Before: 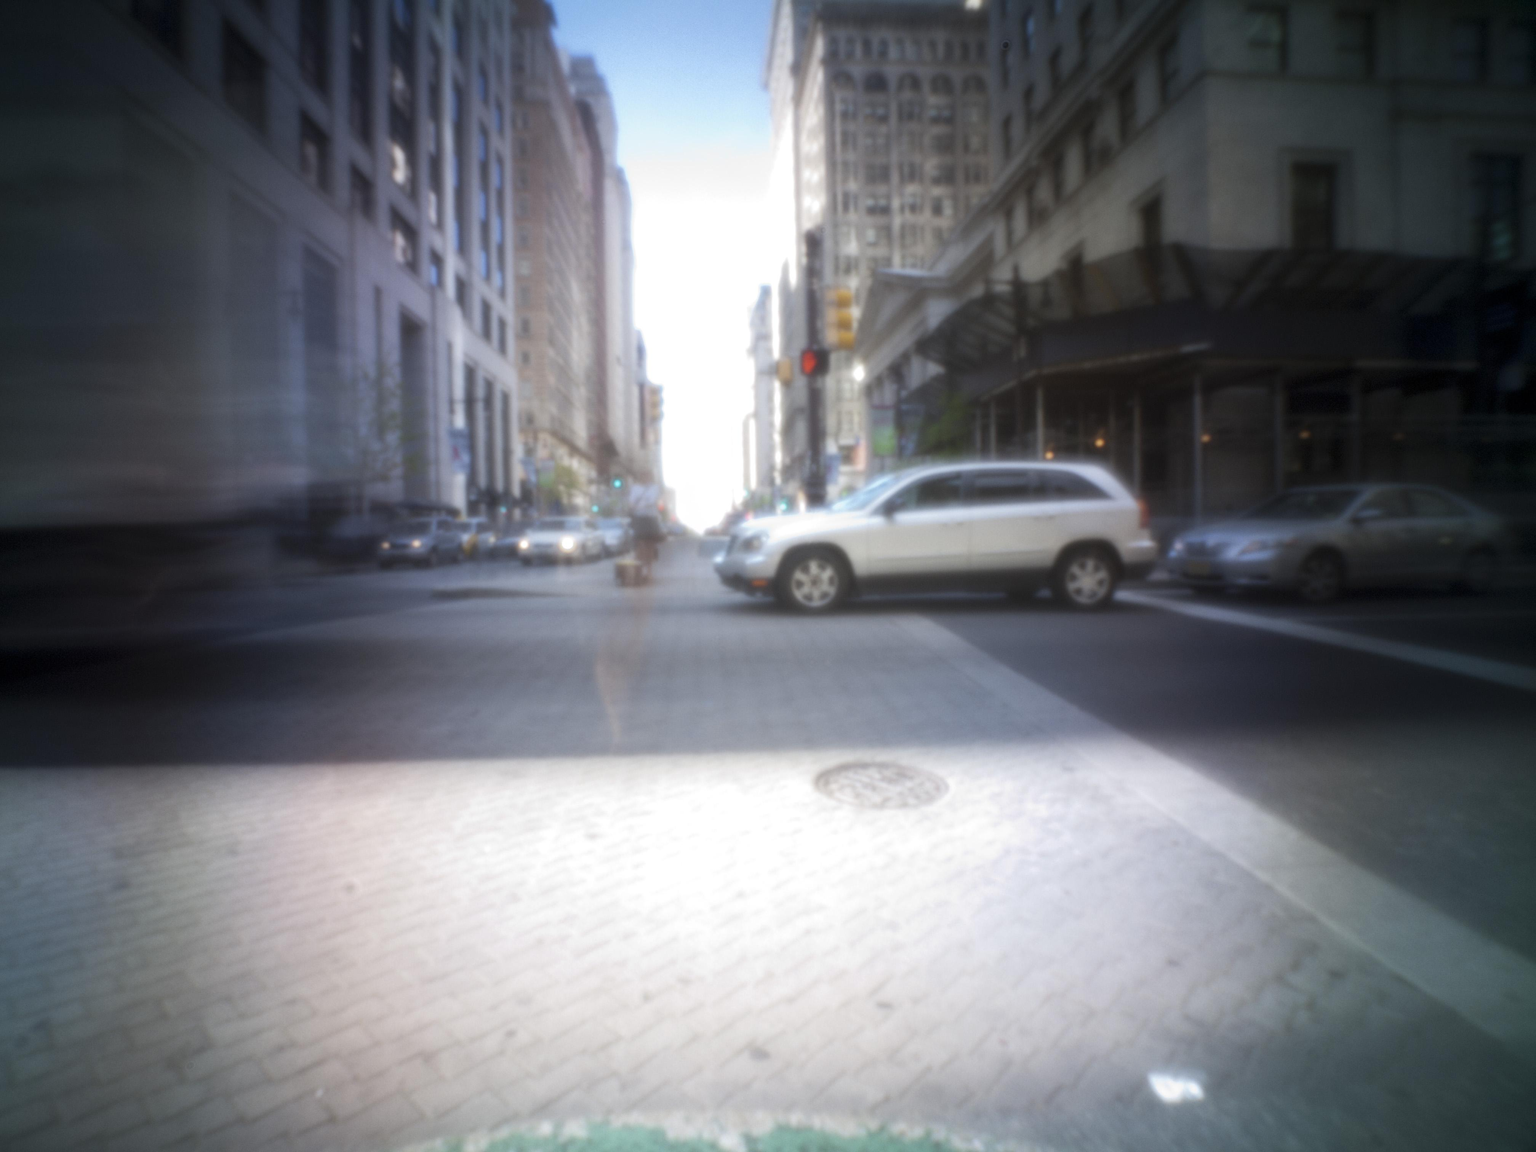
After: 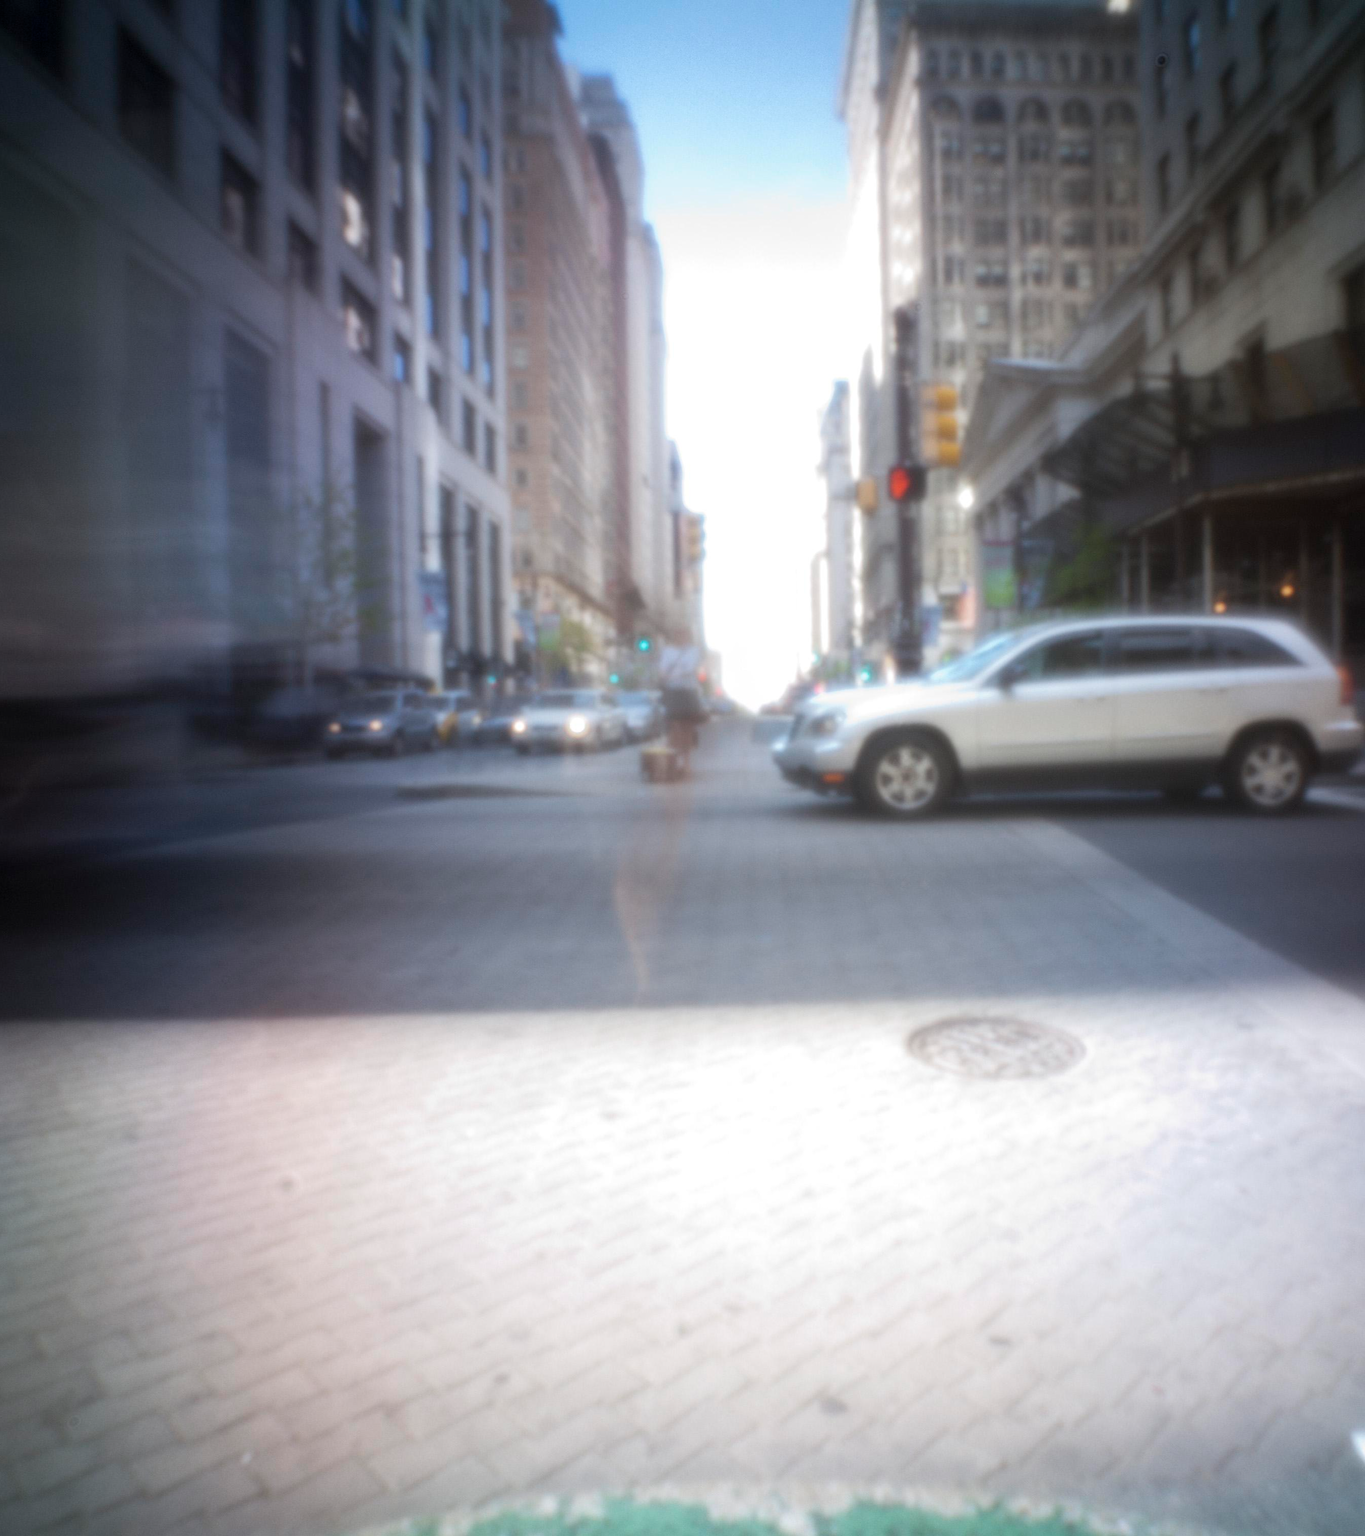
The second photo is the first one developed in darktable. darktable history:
crop and rotate: left 8.786%, right 24.548%
color zones: curves: ch2 [(0, 0.5) (0.143, 0.5) (0.286, 0.489) (0.415, 0.421) (0.571, 0.5) (0.714, 0.5) (0.857, 0.5) (1, 0.5)]
